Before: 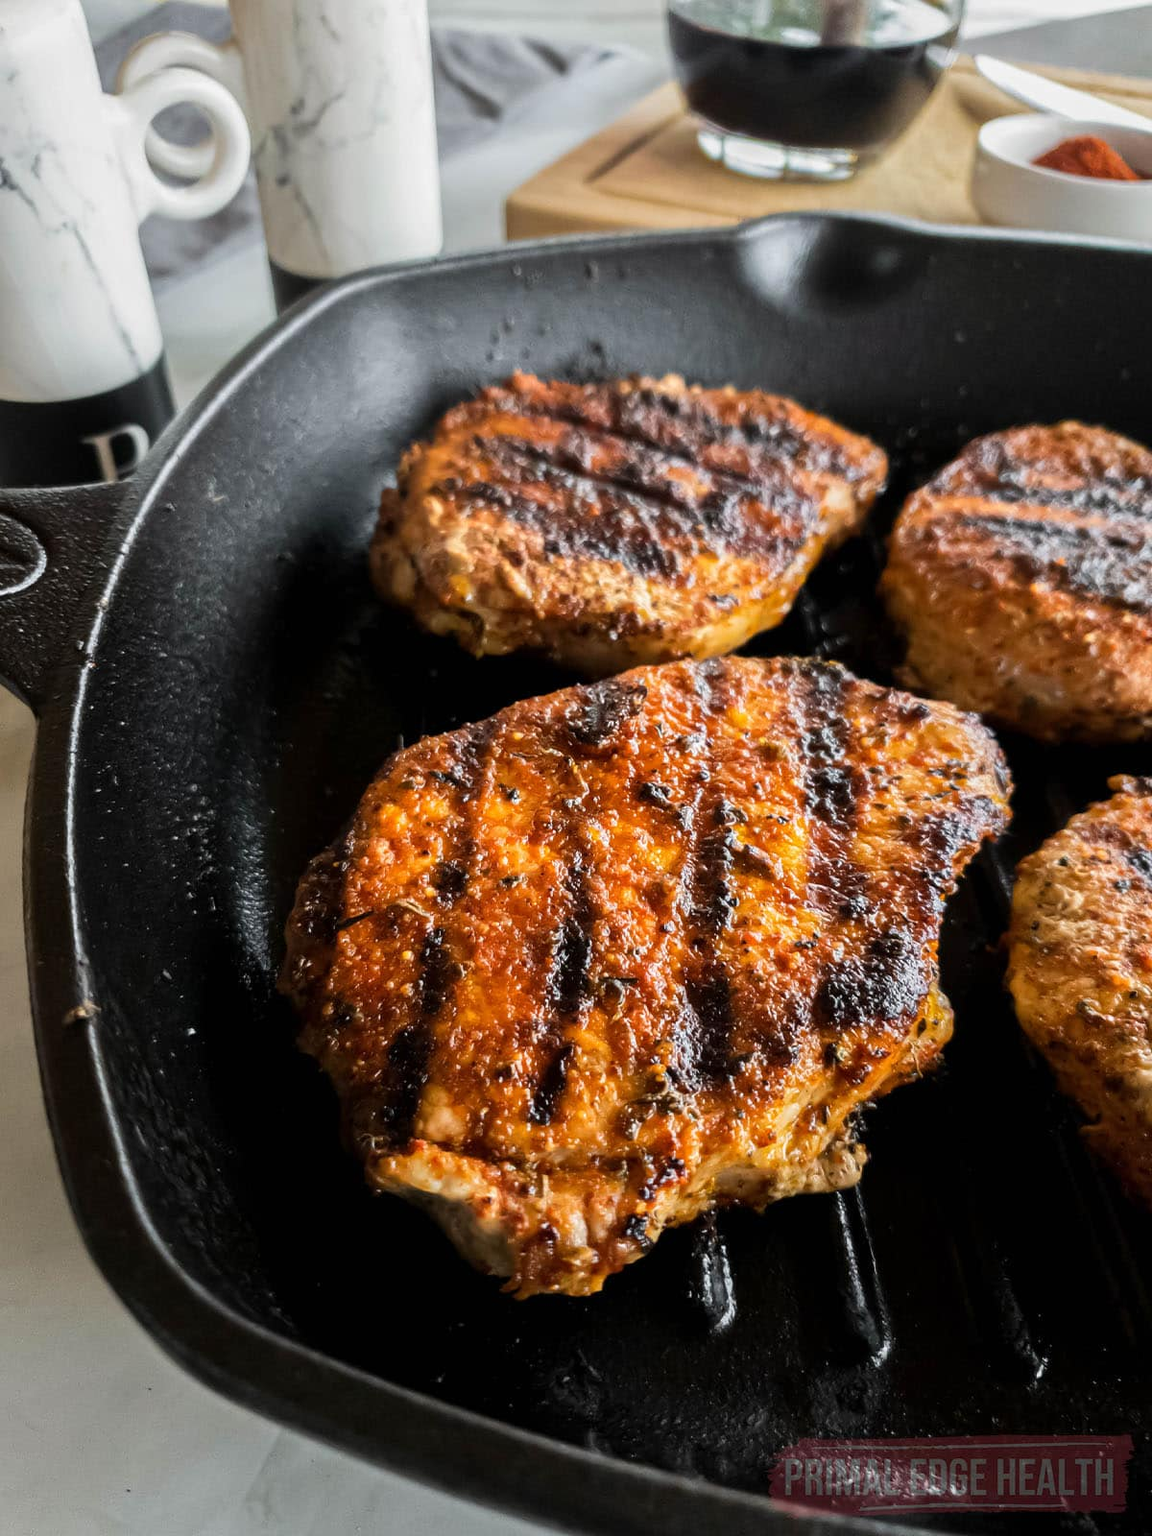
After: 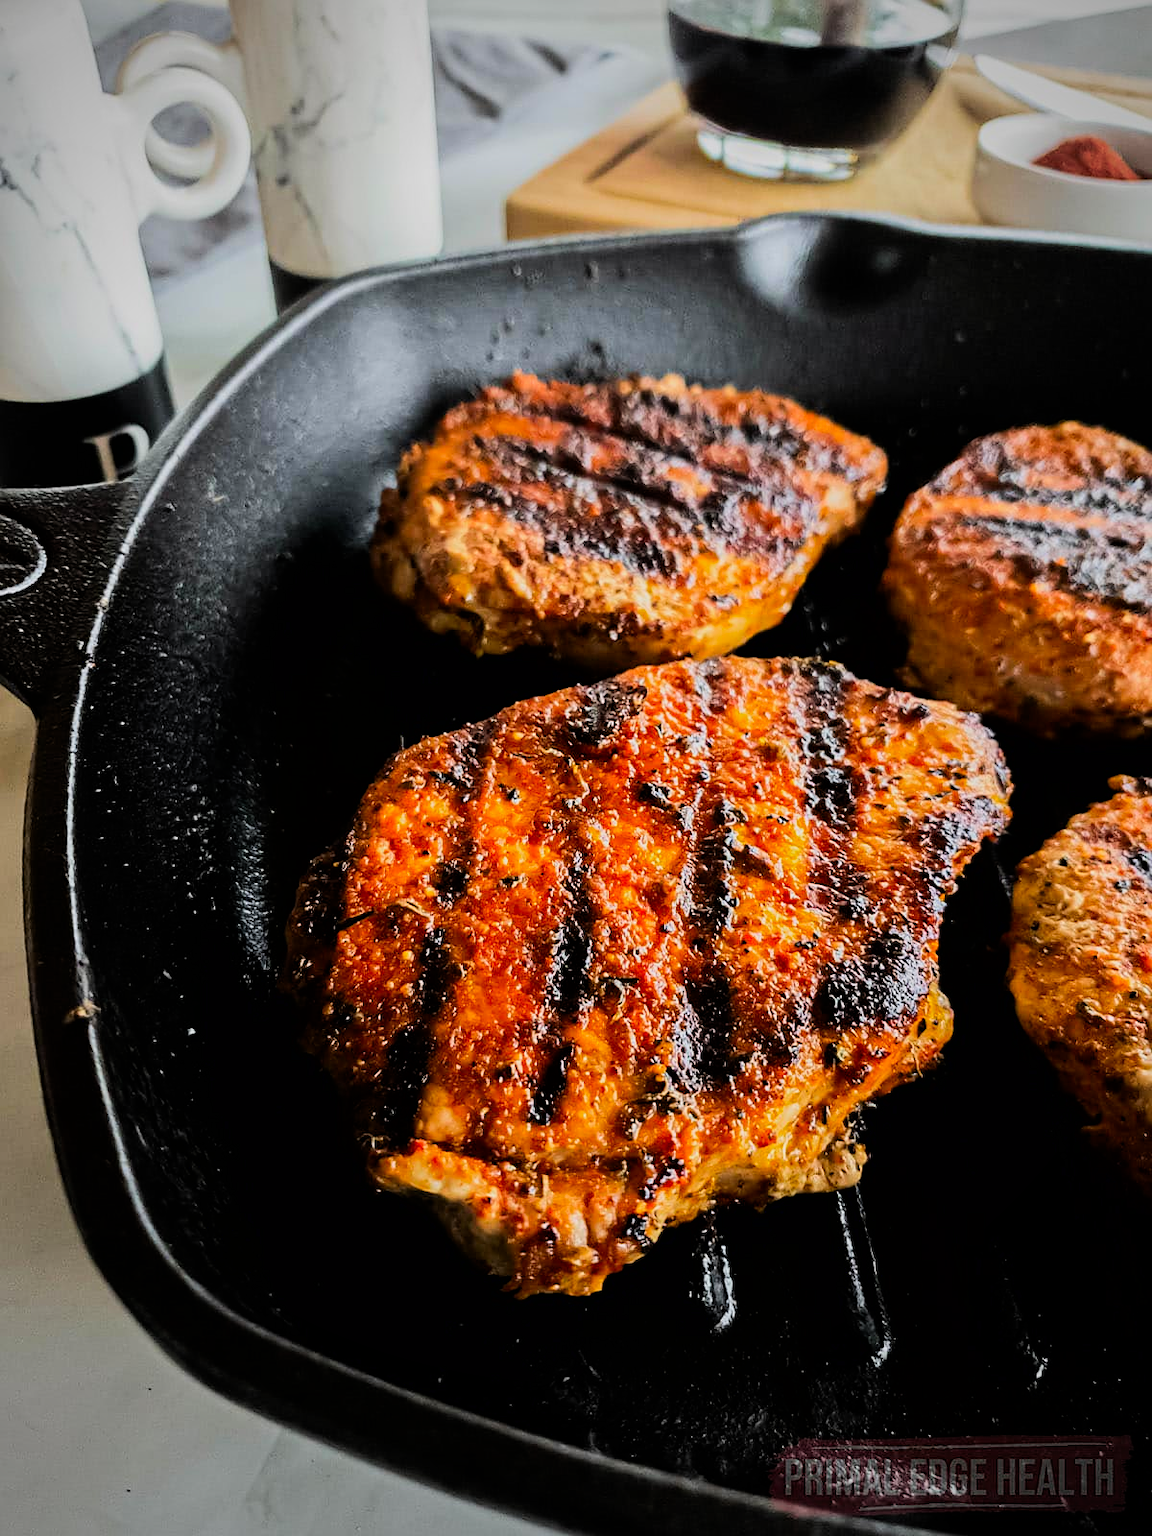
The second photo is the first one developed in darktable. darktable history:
vignetting: on, module defaults
color correction: saturation 1.34
tone equalizer: -8 EV -0.417 EV, -7 EV -0.389 EV, -6 EV -0.333 EV, -5 EV -0.222 EV, -3 EV 0.222 EV, -2 EV 0.333 EV, -1 EV 0.389 EV, +0 EV 0.417 EV, edges refinement/feathering 500, mask exposure compensation -1.57 EV, preserve details no
filmic rgb: black relative exposure -7.48 EV, white relative exposure 4.83 EV, hardness 3.4, color science v6 (2022)
sharpen: on, module defaults
